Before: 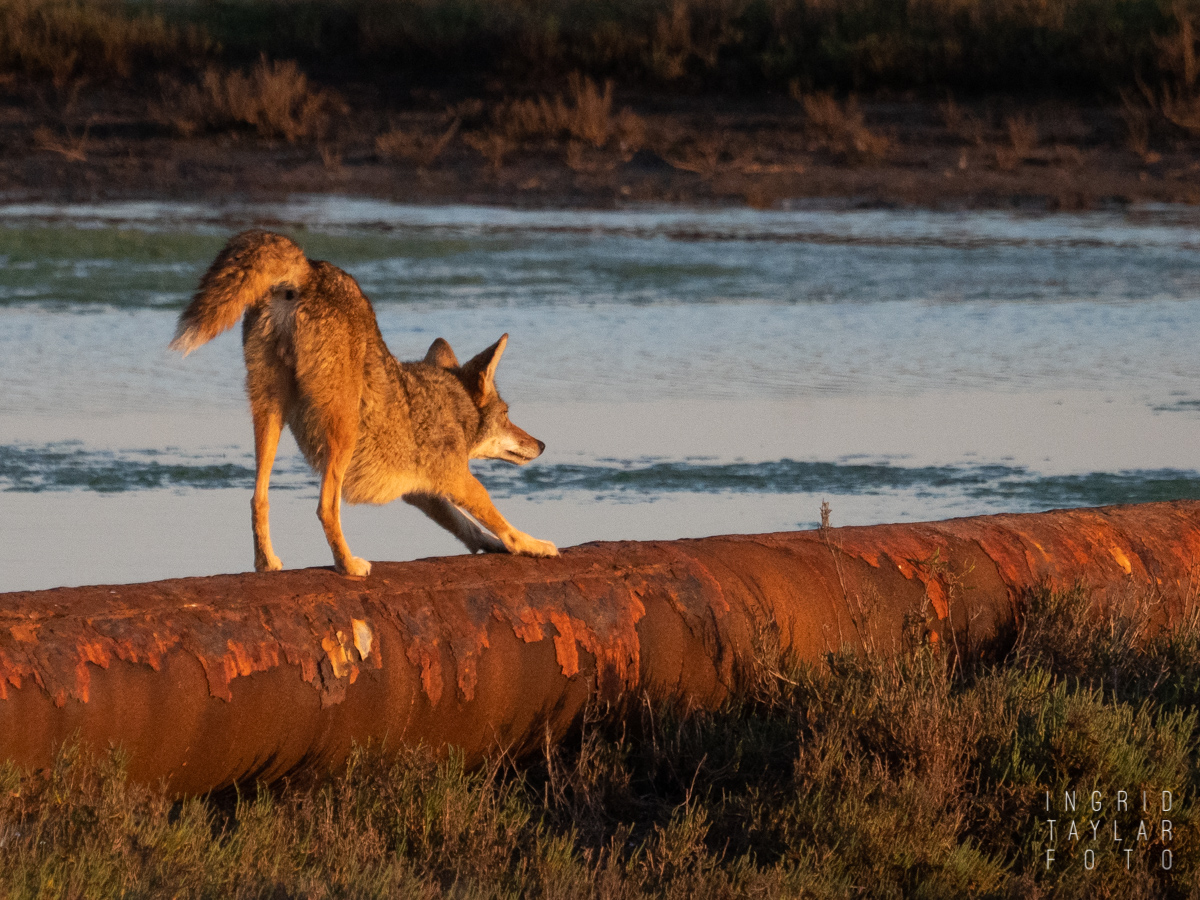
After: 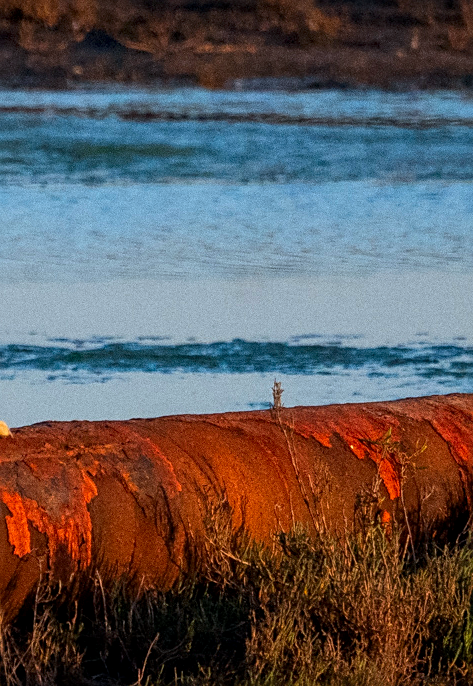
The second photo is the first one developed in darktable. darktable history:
local contrast: highlights 25%, detail 130%
tone curve: color space Lab, linked channels, preserve colors none
crop: left 45.721%, top 13.393%, right 14.118%, bottom 10.01%
sharpen: on, module defaults
color calibration: illuminant F (fluorescent), F source F9 (Cool White Deluxe 4150 K) – high CRI, x 0.374, y 0.373, temperature 4158.34 K
contrast brightness saturation: saturation 0.5
color correction: highlights a* -0.137, highlights b* 0.137
grain: coarseness 0.09 ISO
